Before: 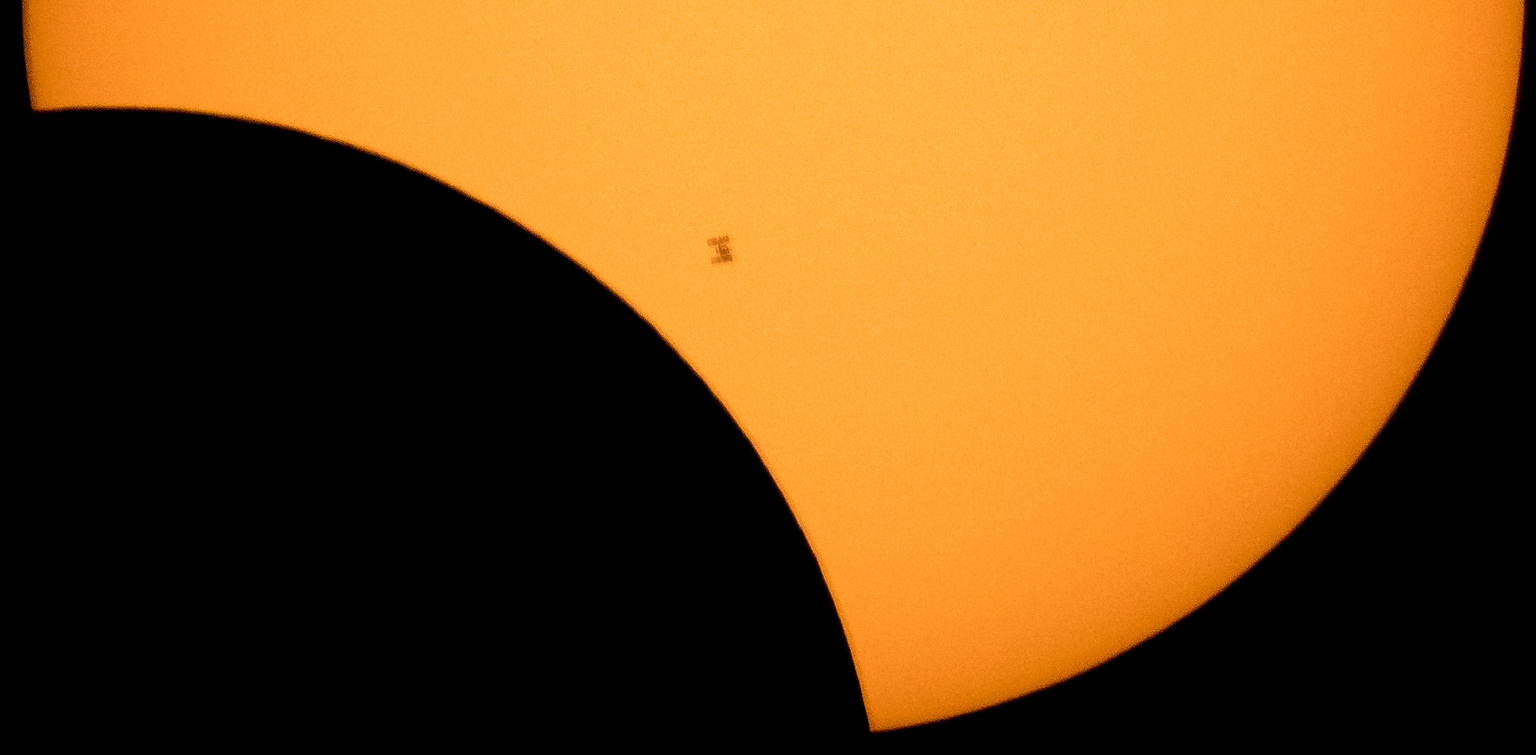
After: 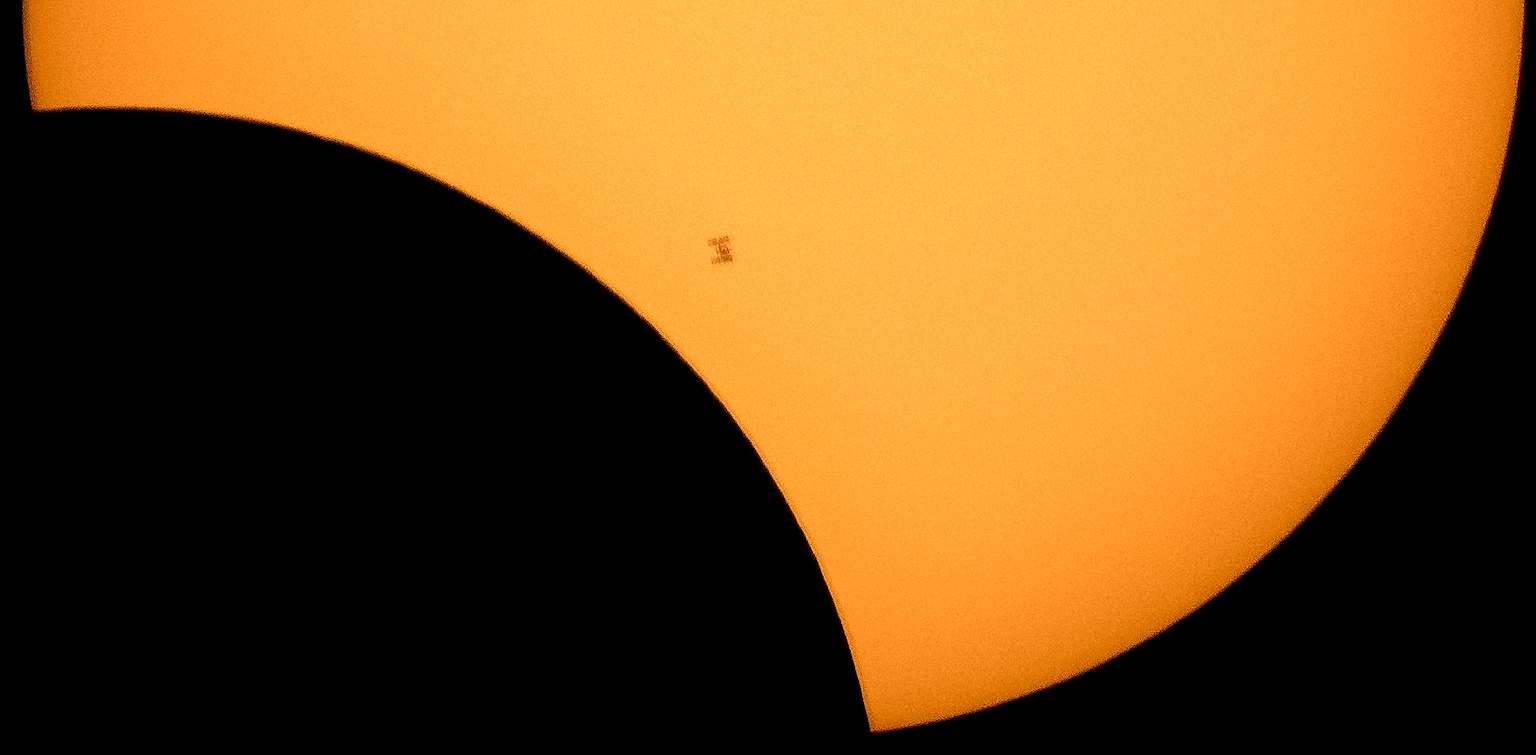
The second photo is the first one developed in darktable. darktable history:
sharpen: on, module defaults
shadows and highlights: radius 93.07, shadows -14.46, white point adjustment 0.23, highlights 31.48, compress 48.23%, highlights color adjustment 52.79%, soften with gaussian
